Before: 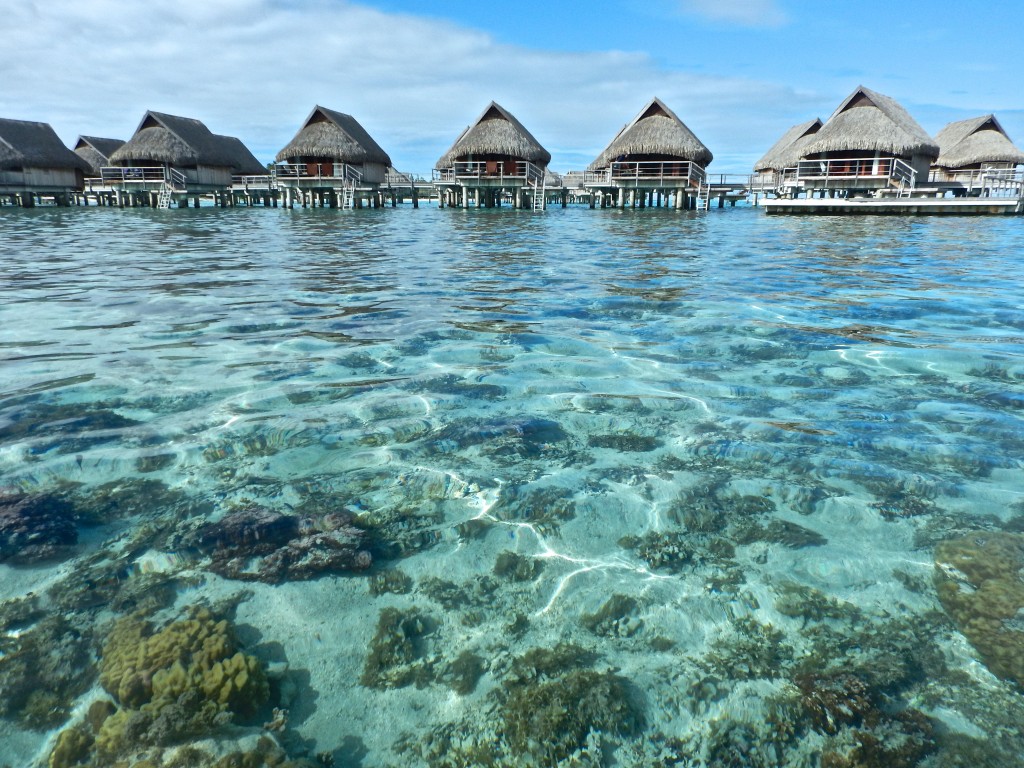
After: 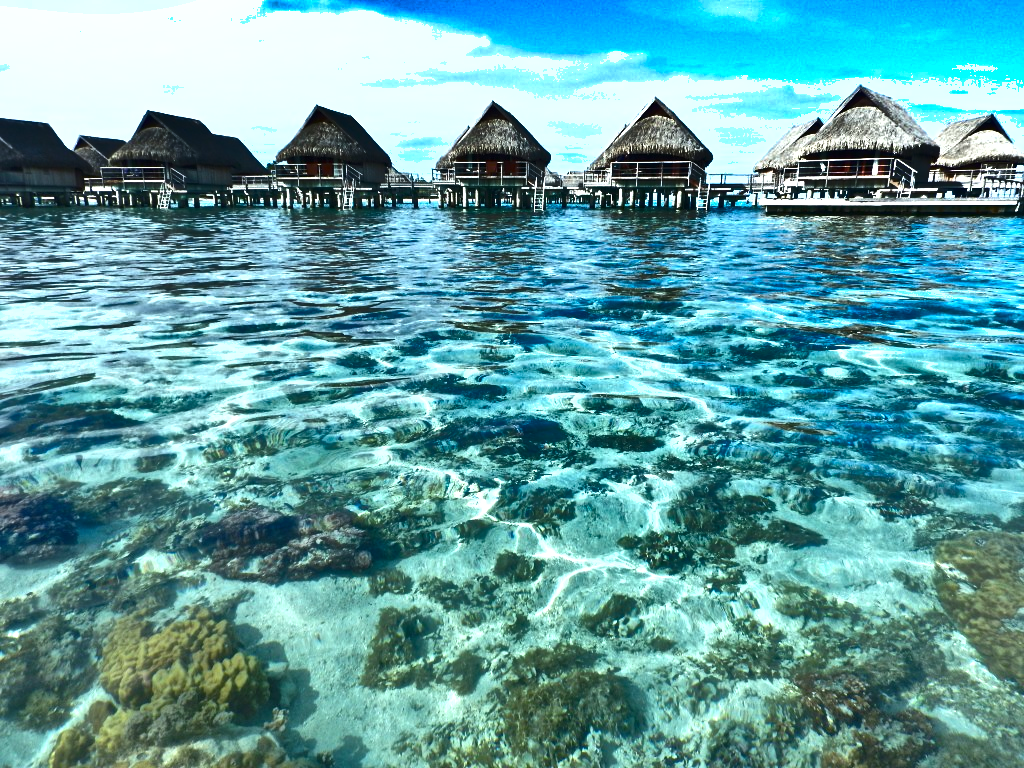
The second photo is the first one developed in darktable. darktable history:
exposure: exposure 0.785 EV, compensate highlight preservation false
shadows and highlights: shadows 20.91, highlights -82.73, soften with gaussian
